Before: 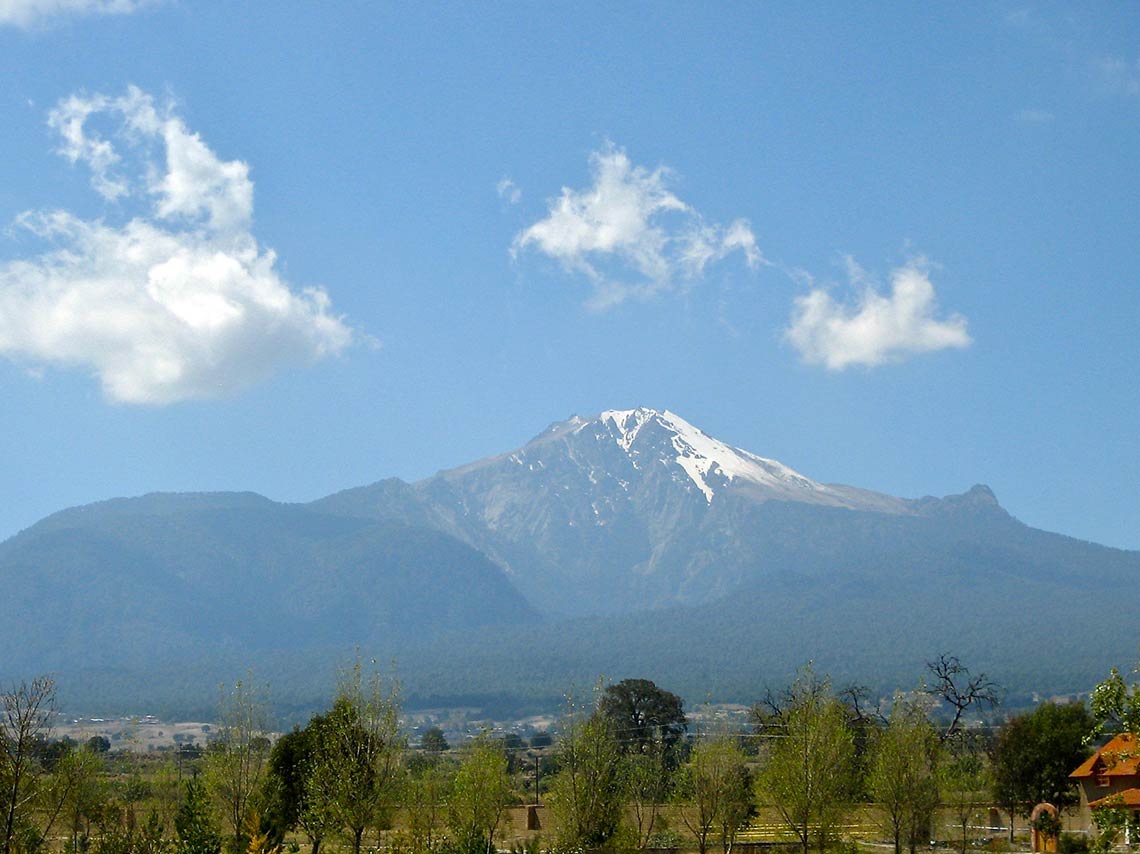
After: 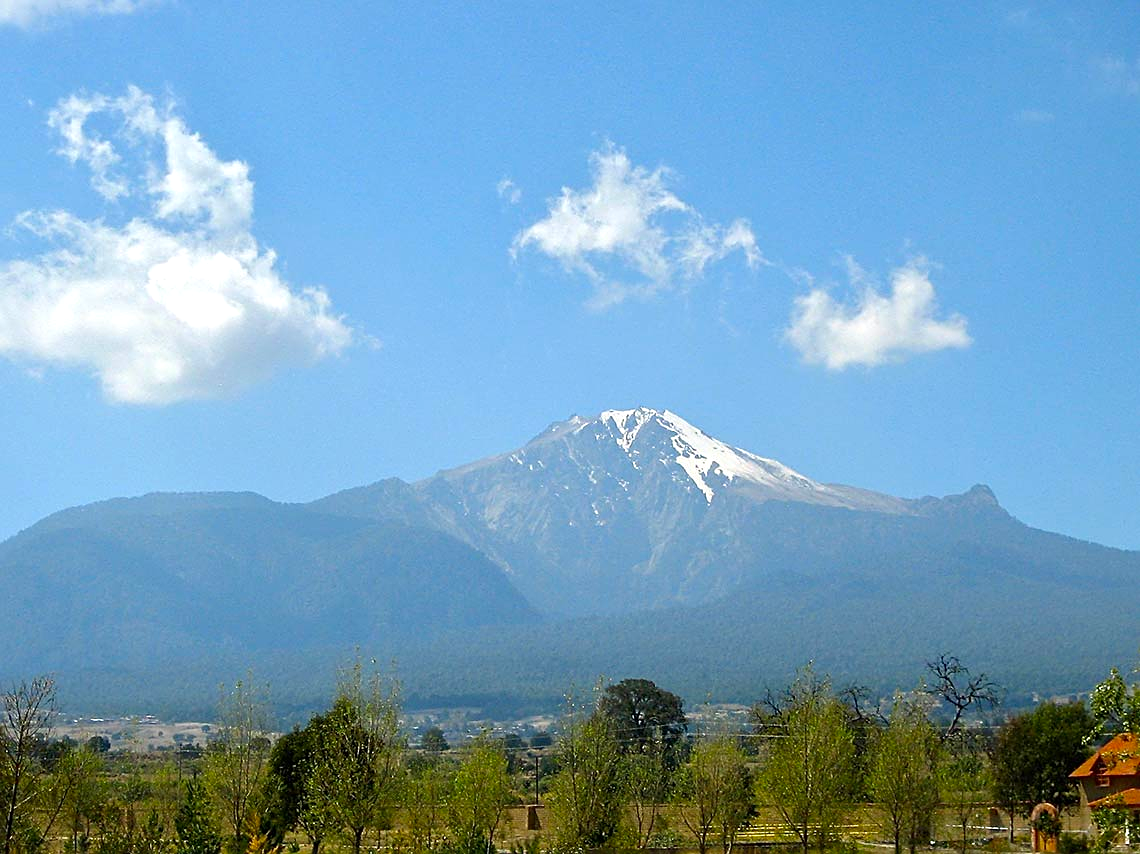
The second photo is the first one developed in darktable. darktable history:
exposure: exposure 0.17 EV, compensate highlight preservation false
contrast brightness saturation: saturation 0.184
sharpen: on, module defaults
